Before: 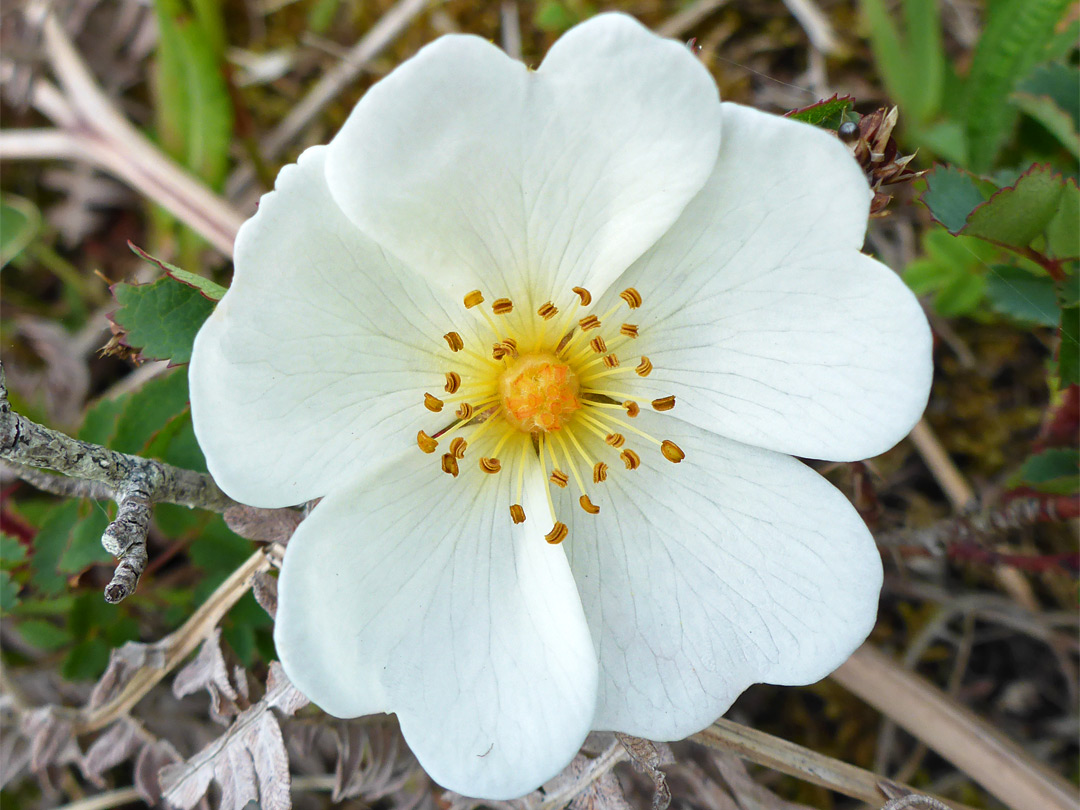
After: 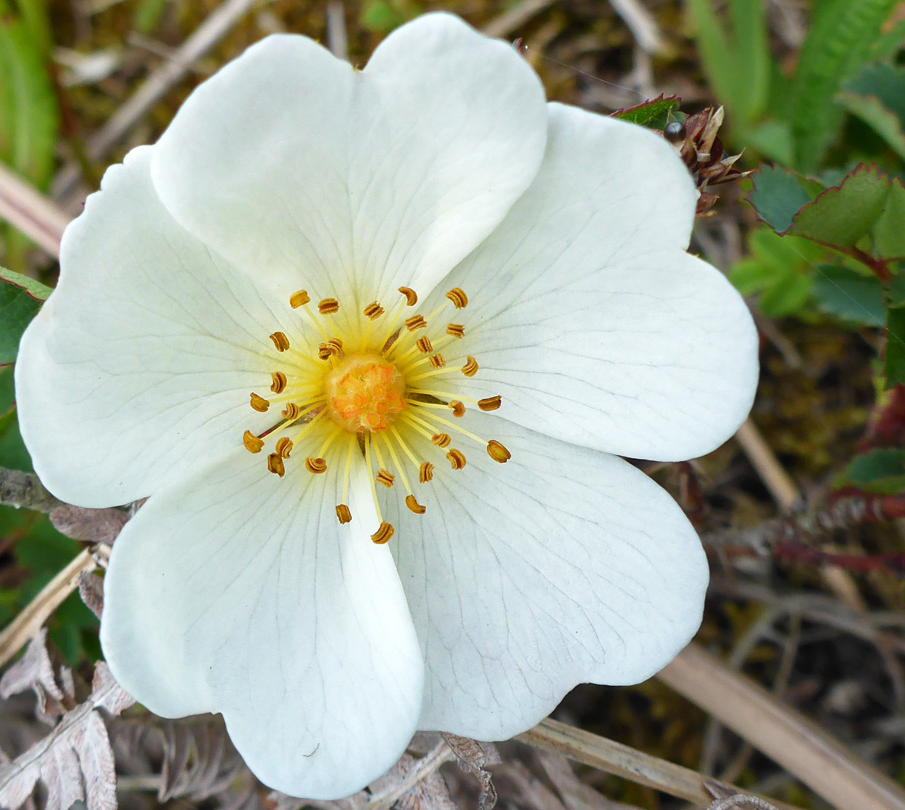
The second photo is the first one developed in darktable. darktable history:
crop: left 16.113%
